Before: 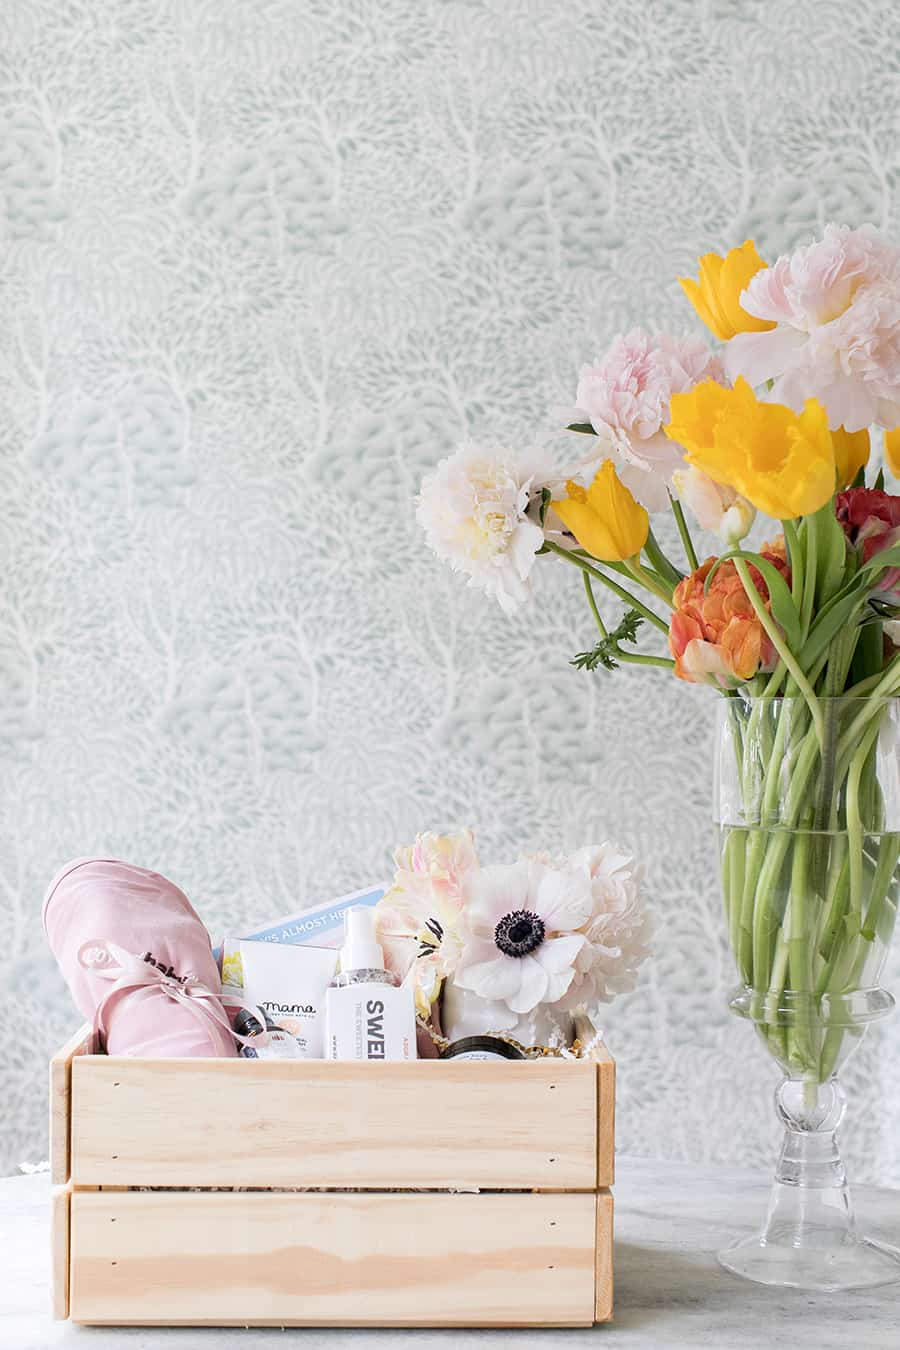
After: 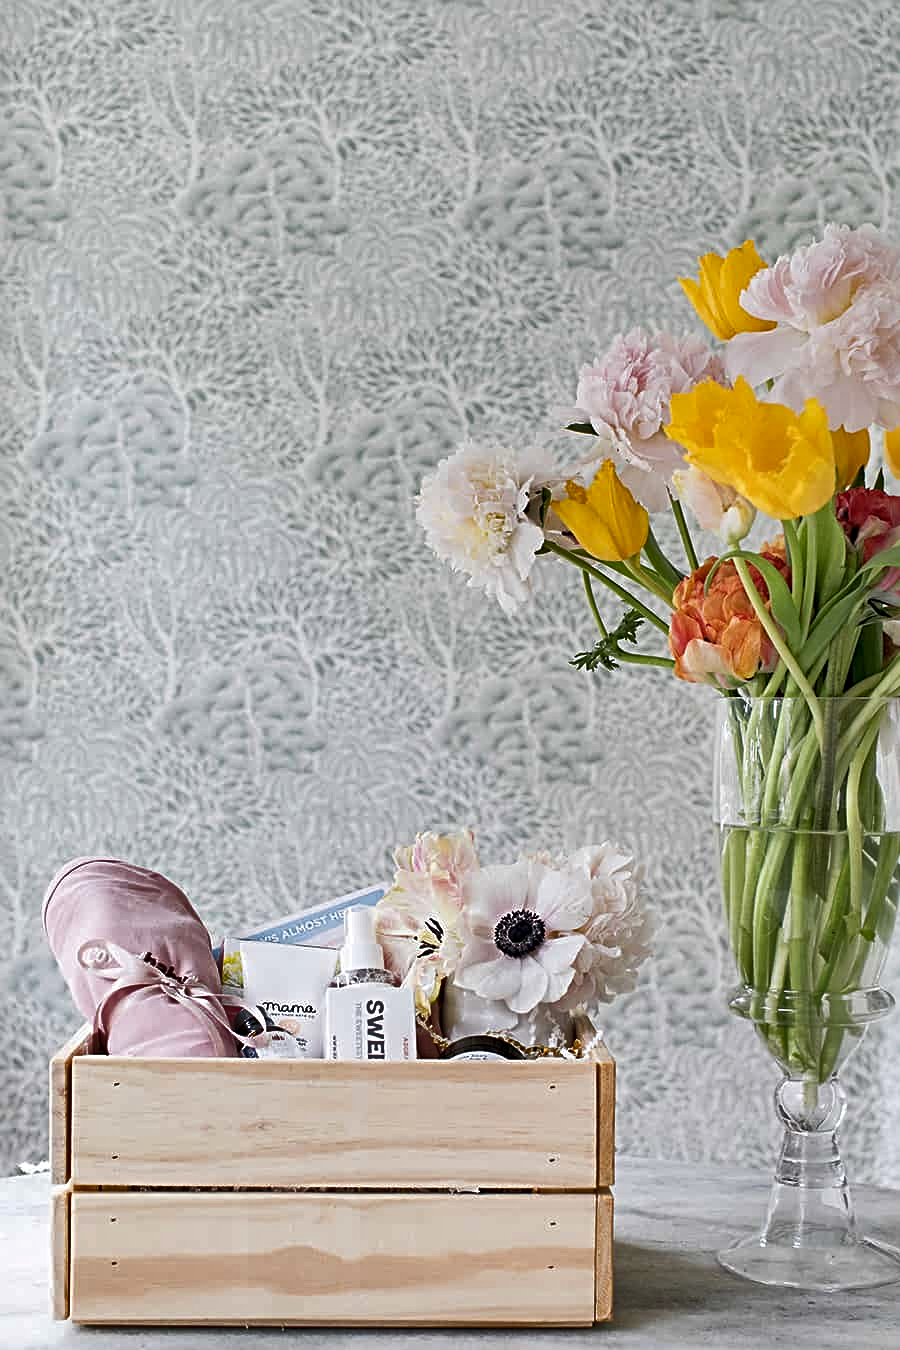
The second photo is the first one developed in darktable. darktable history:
sharpen: radius 3.967
shadows and highlights: radius 116.97, shadows 42.01, highlights -62.35, soften with gaussian
